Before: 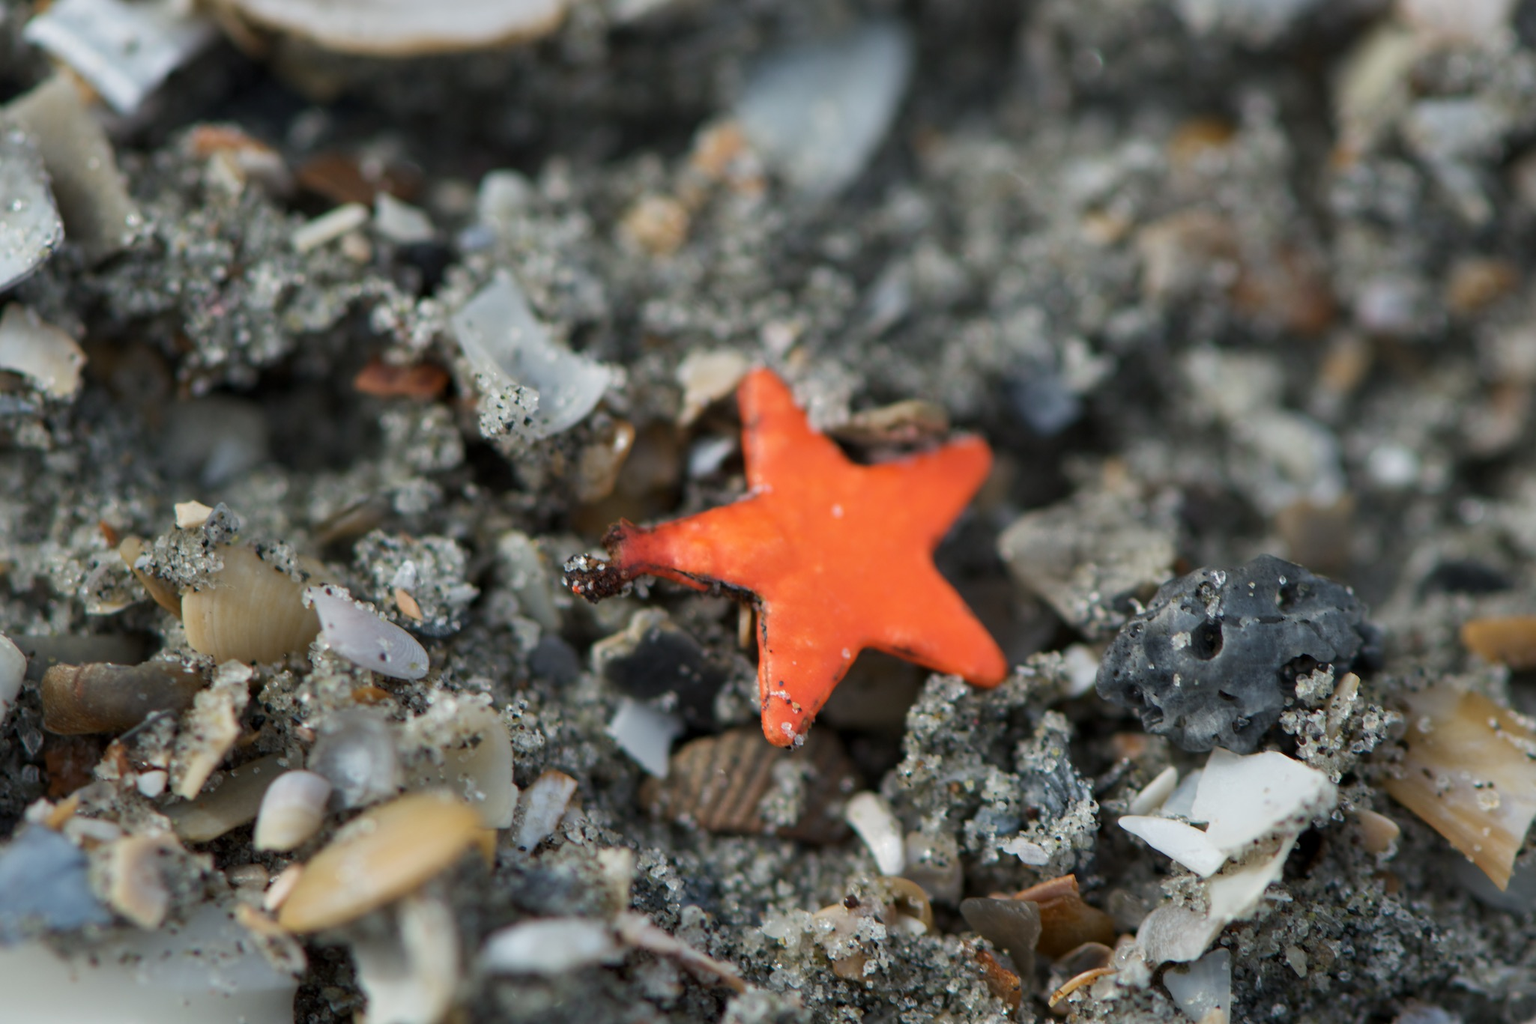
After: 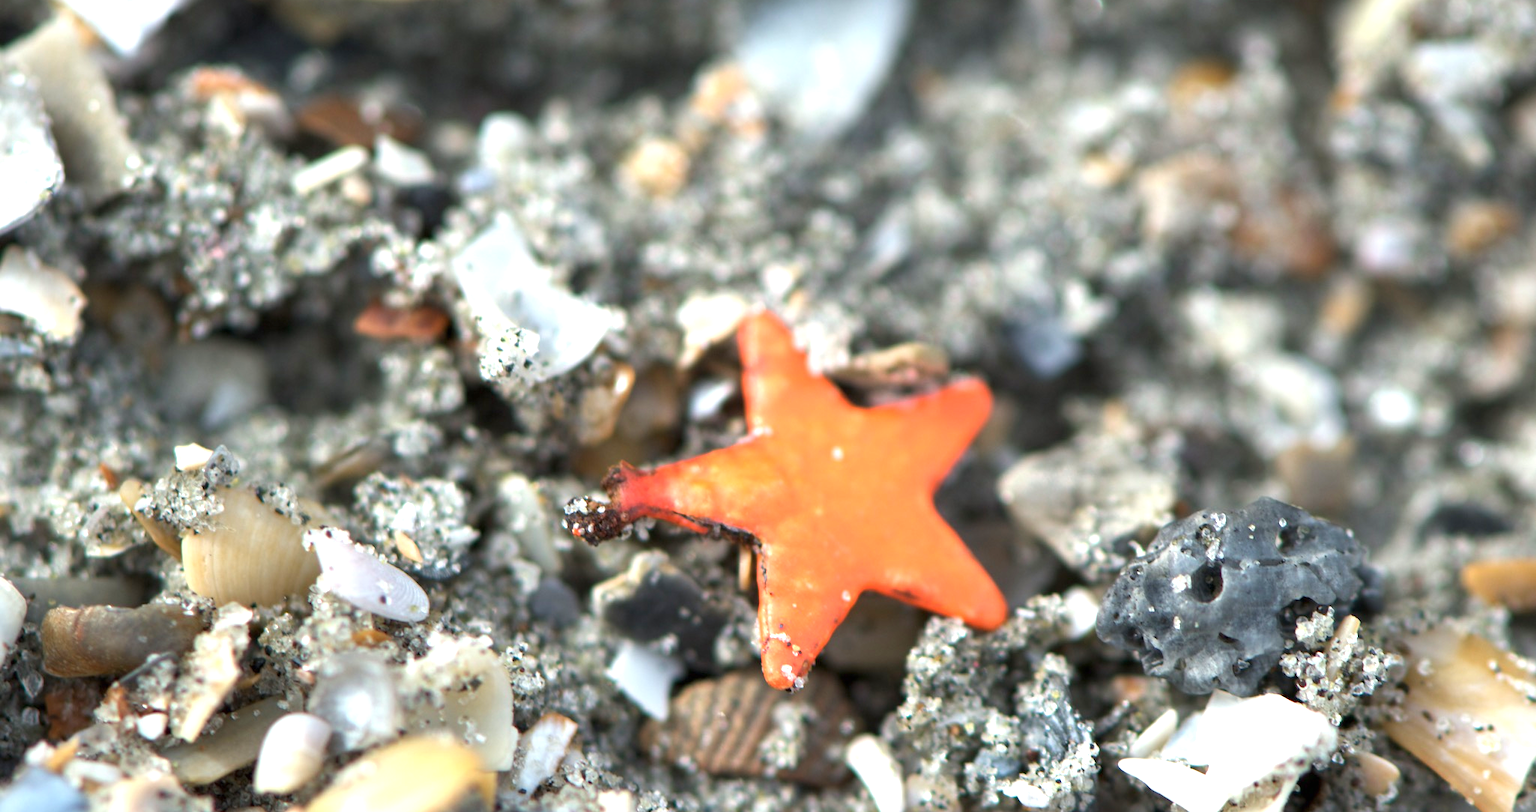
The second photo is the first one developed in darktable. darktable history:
crop and rotate: top 5.667%, bottom 14.937%
exposure: black level correction 0, exposure 1.4 EV, compensate highlight preservation false
